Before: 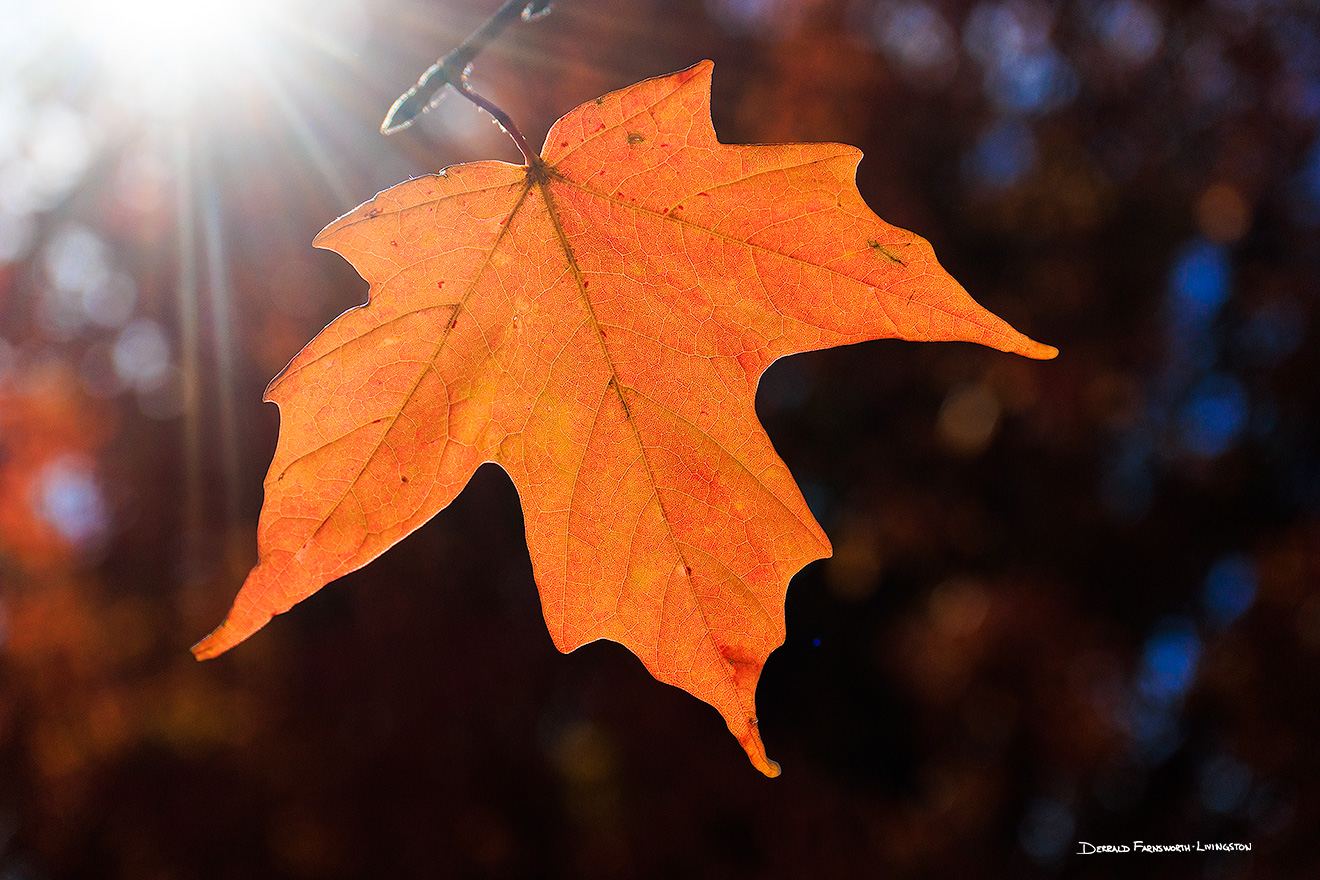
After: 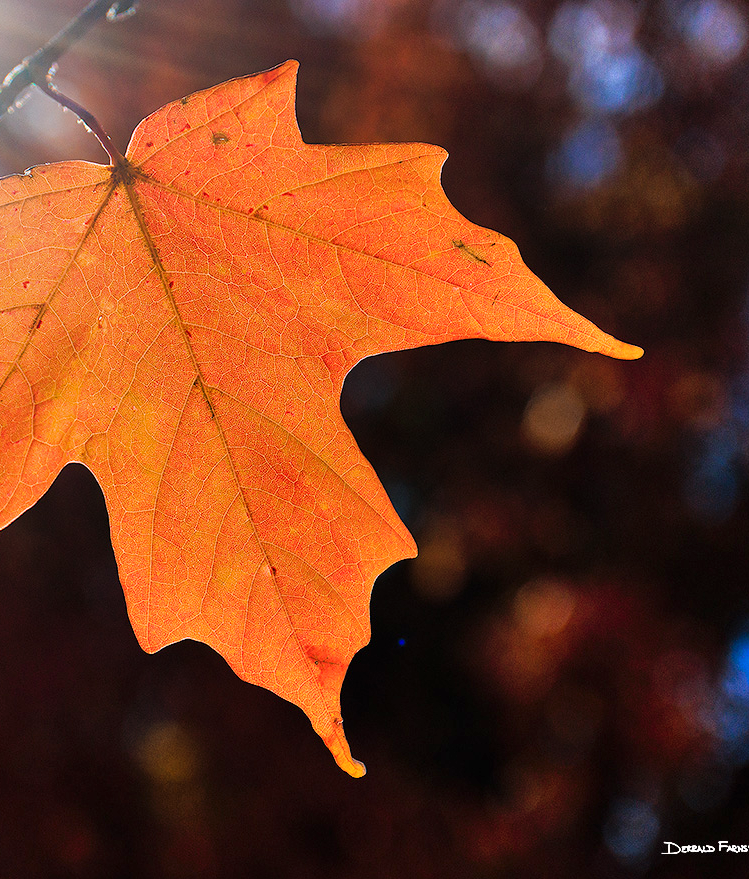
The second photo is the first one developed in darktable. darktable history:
crop: left 31.514%, top 0.024%, right 11.741%
shadows and highlights: soften with gaussian
